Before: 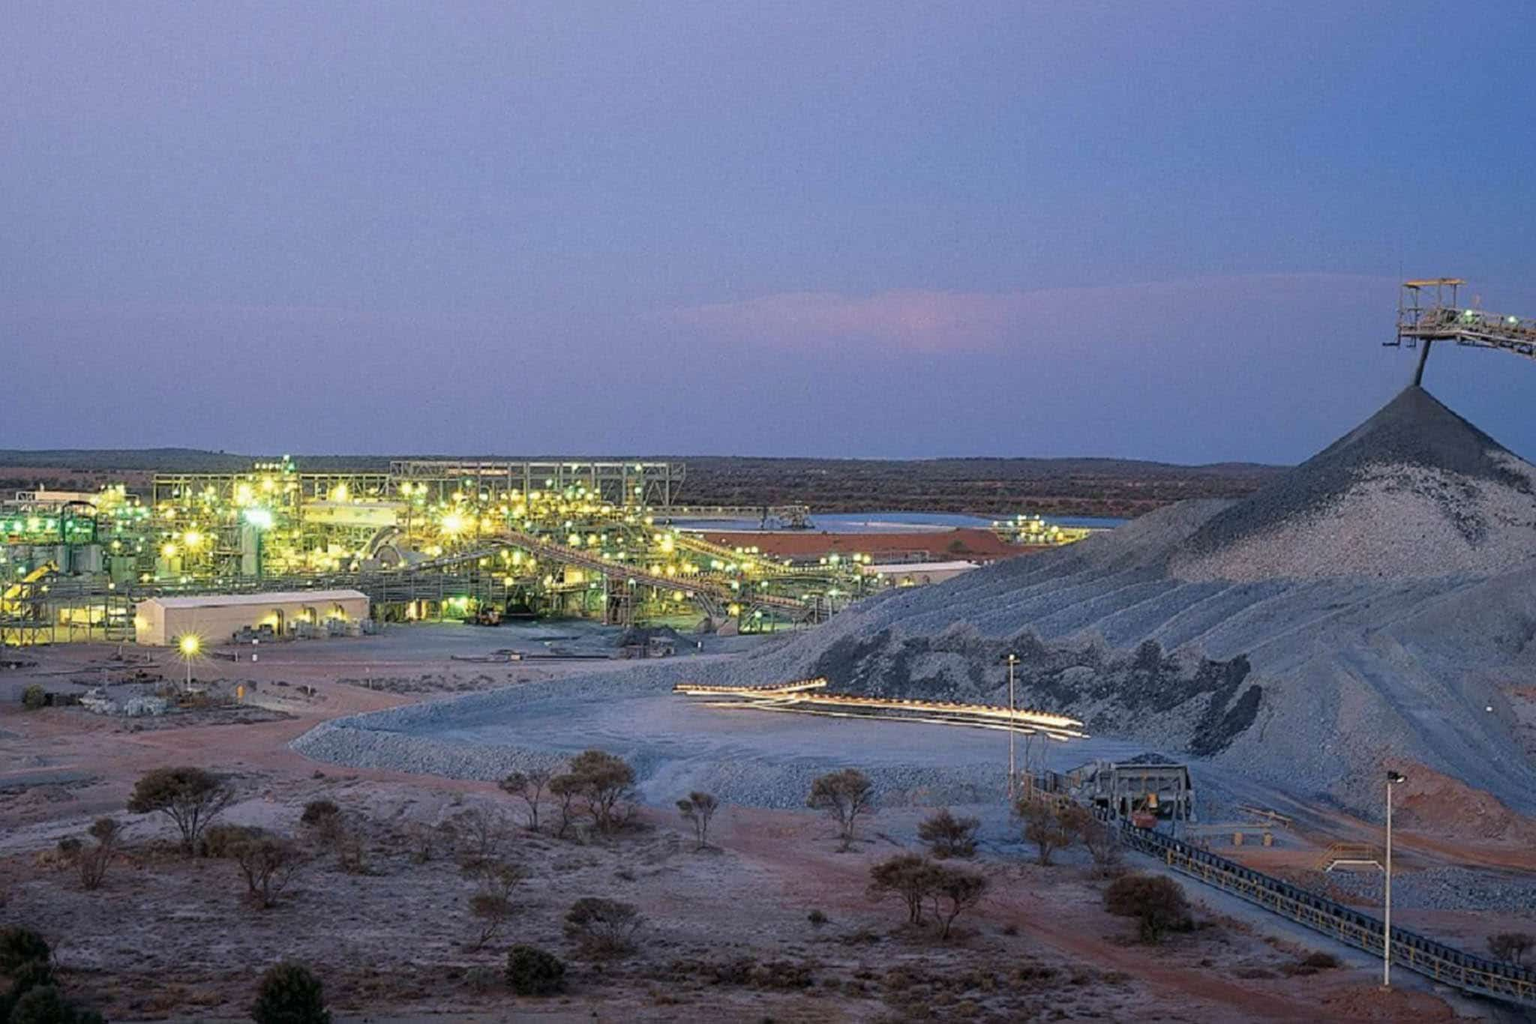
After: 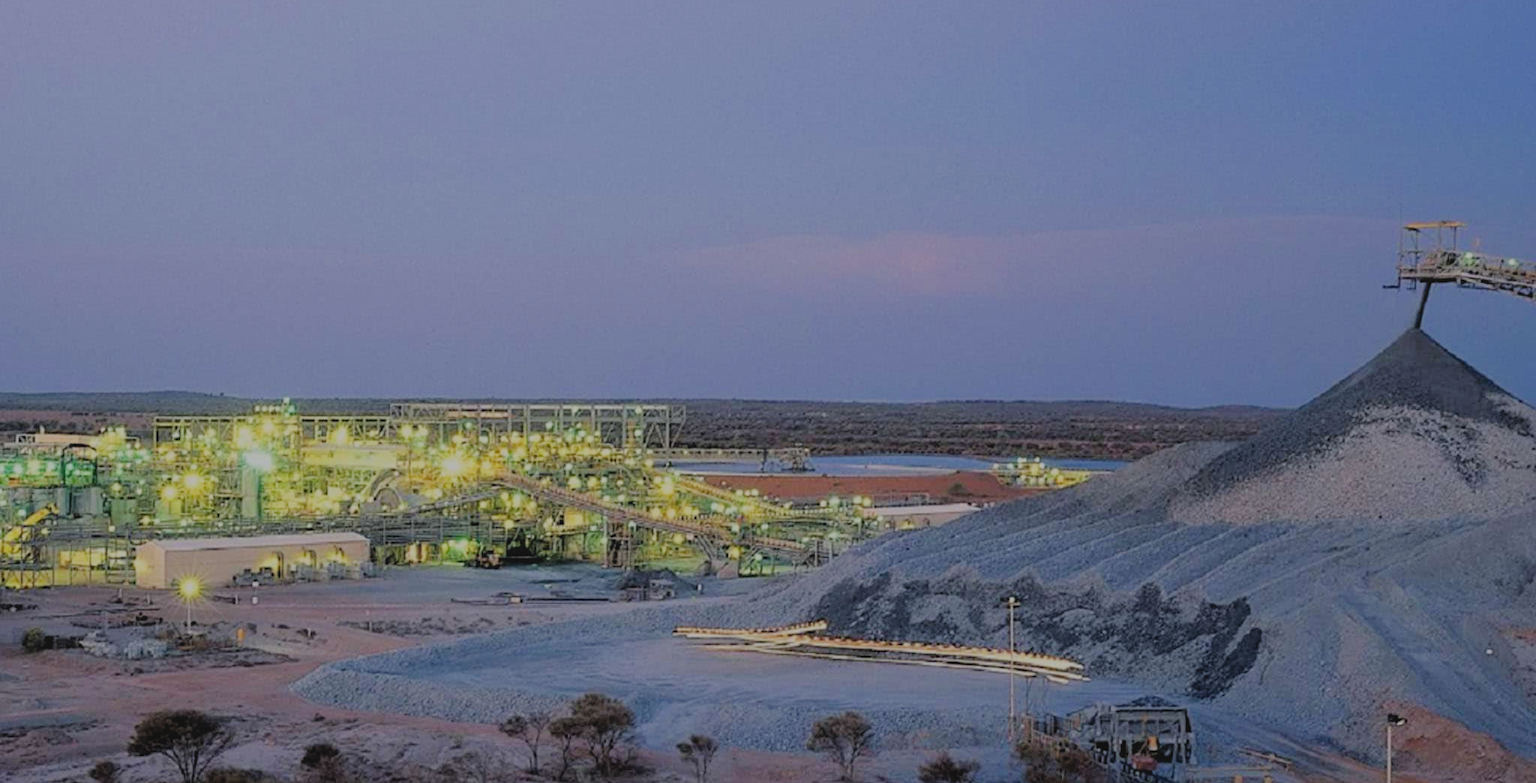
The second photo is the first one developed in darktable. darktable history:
filmic rgb: middle gray luminance 17.84%, black relative exposure -7.53 EV, white relative exposure 8.45 EV, target black luminance 0%, hardness 2.23, latitude 18.79%, contrast 0.89, highlights saturation mix 6.04%, shadows ↔ highlights balance 10.27%
local contrast: highlights 68%, shadows 68%, detail 83%, midtone range 0.322
crop: top 5.692%, bottom 17.678%
